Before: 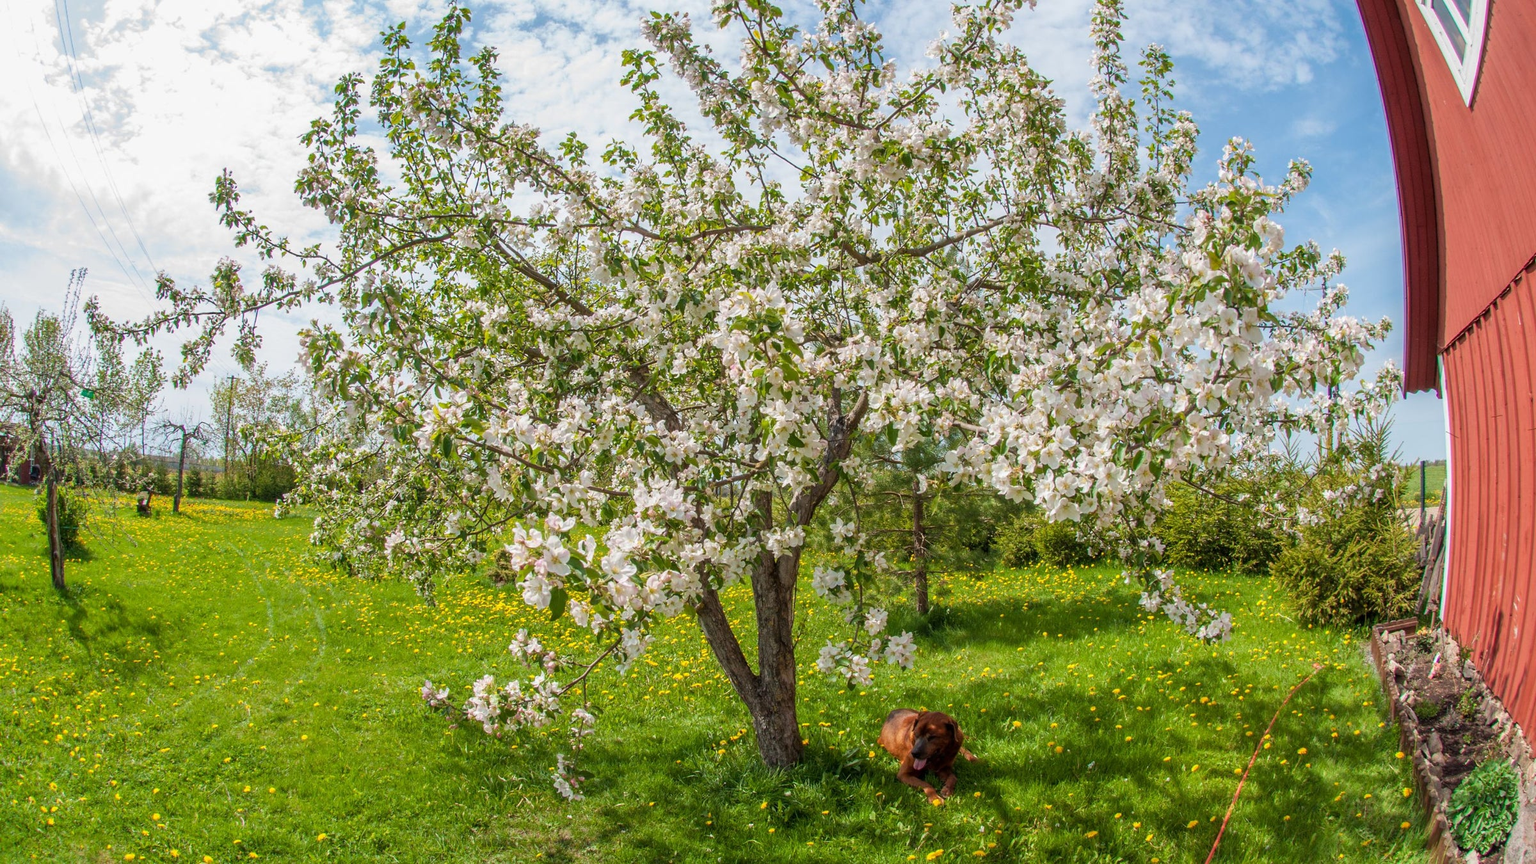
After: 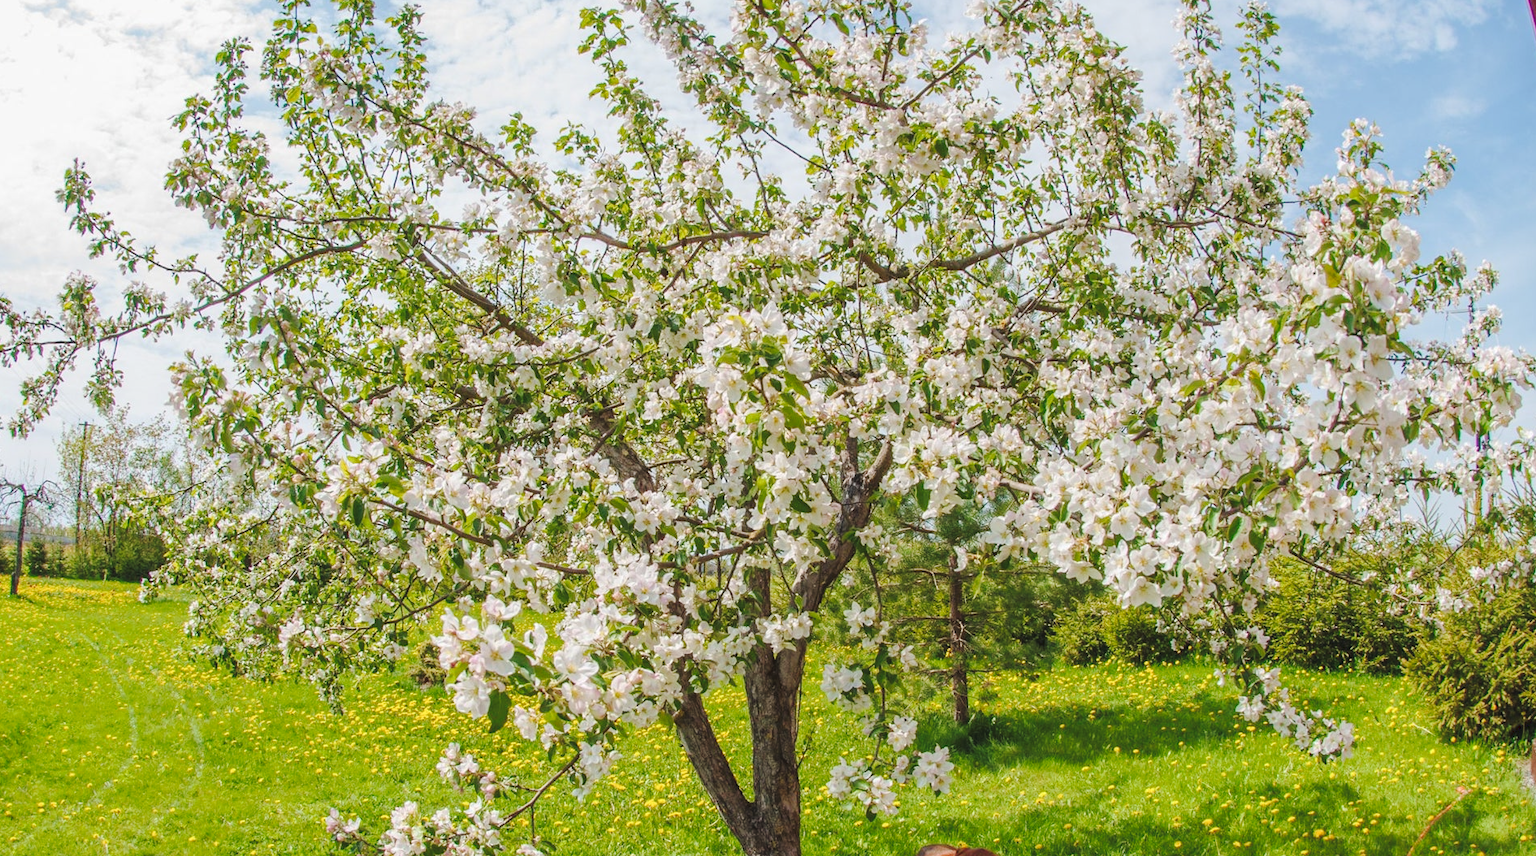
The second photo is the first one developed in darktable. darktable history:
crop and rotate: left 10.77%, top 5.1%, right 10.41%, bottom 16.76%
tone curve: curves: ch0 [(0, 0) (0.003, 0.06) (0.011, 0.071) (0.025, 0.085) (0.044, 0.104) (0.069, 0.123) (0.1, 0.146) (0.136, 0.167) (0.177, 0.205) (0.224, 0.248) (0.277, 0.309) (0.335, 0.384) (0.399, 0.467) (0.468, 0.553) (0.543, 0.633) (0.623, 0.698) (0.709, 0.769) (0.801, 0.841) (0.898, 0.912) (1, 1)], preserve colors none
